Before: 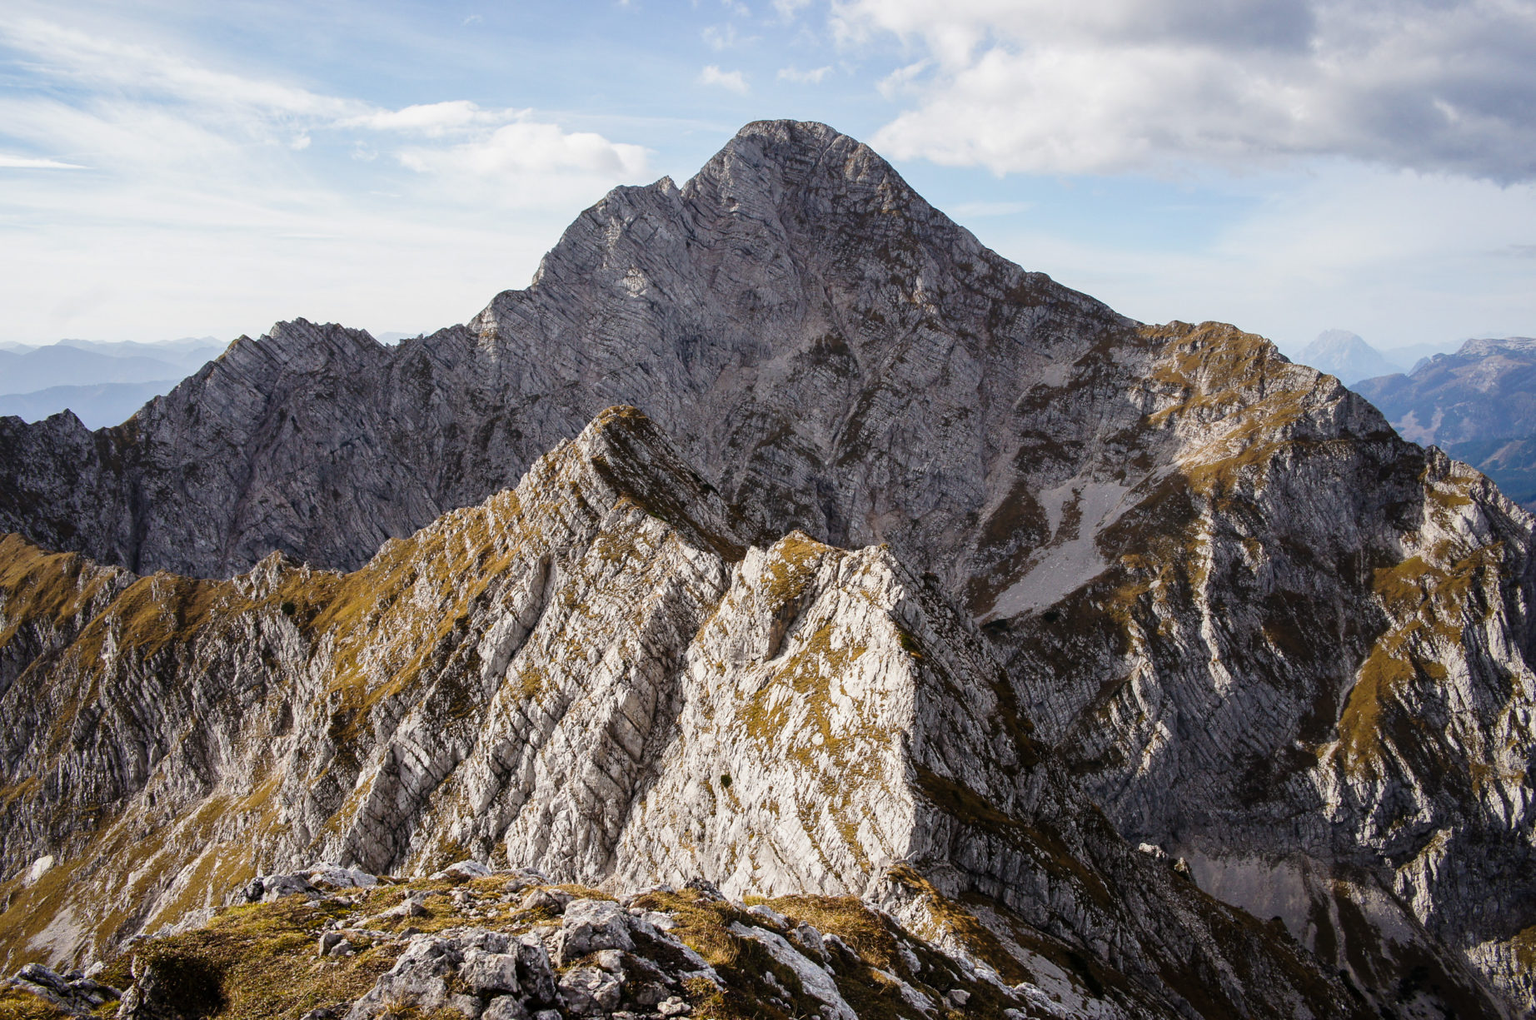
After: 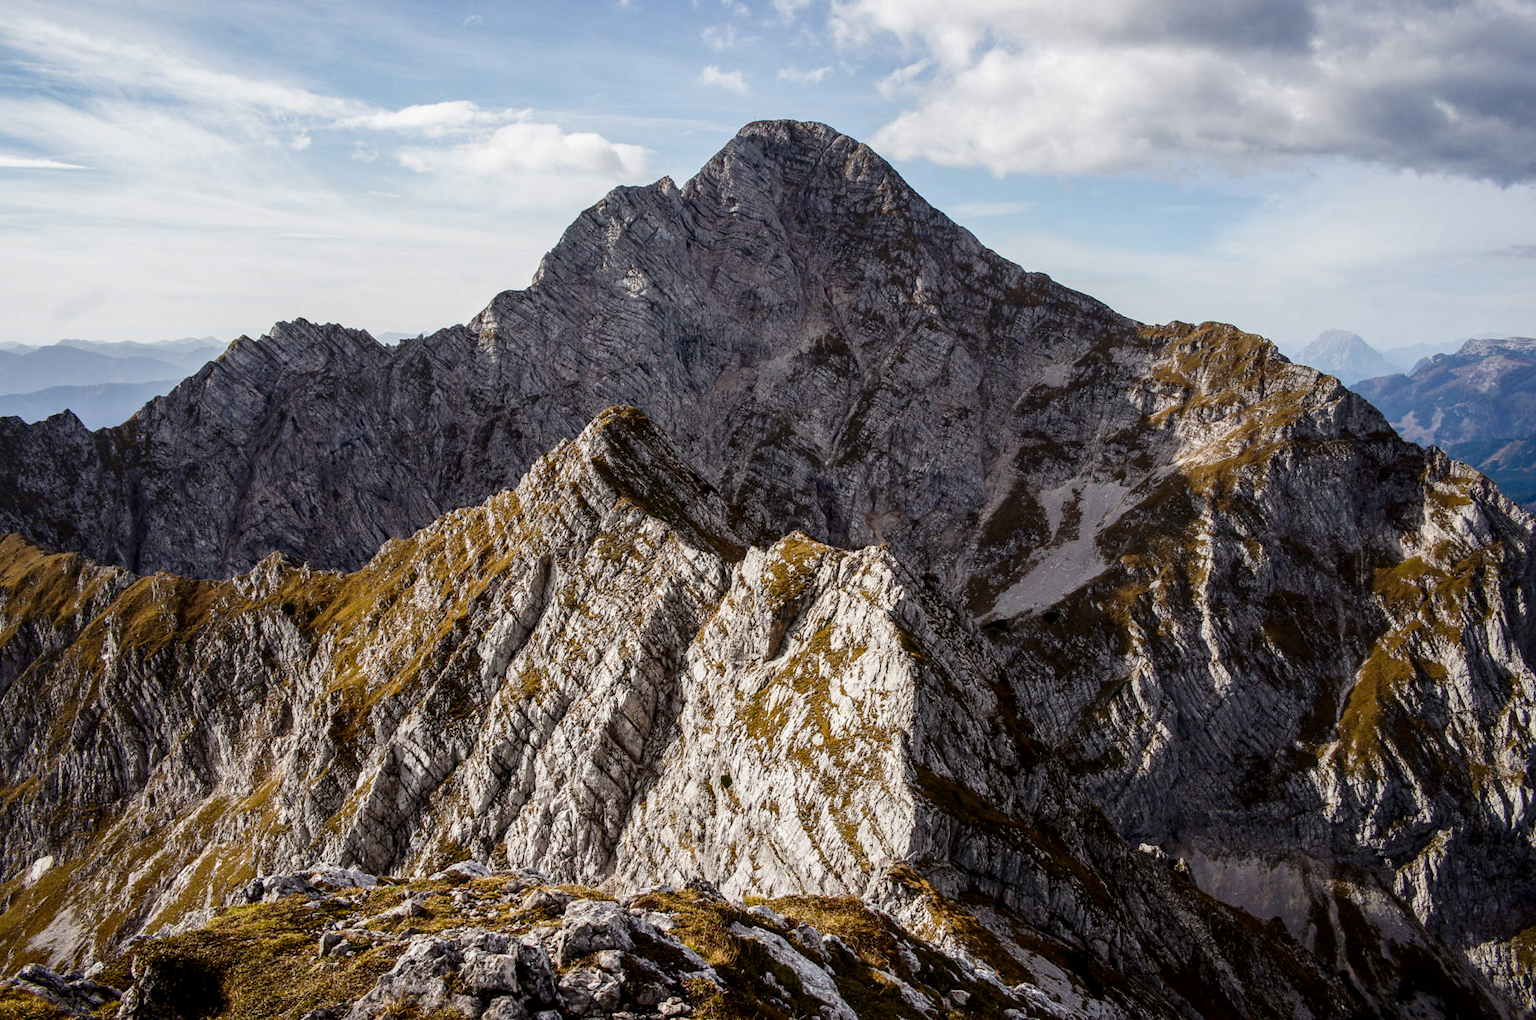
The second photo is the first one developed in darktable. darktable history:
contrast brightness saturation: contrast 0.067, brightness -0.128, saturation 0.055
local contrast: on, module defaults
